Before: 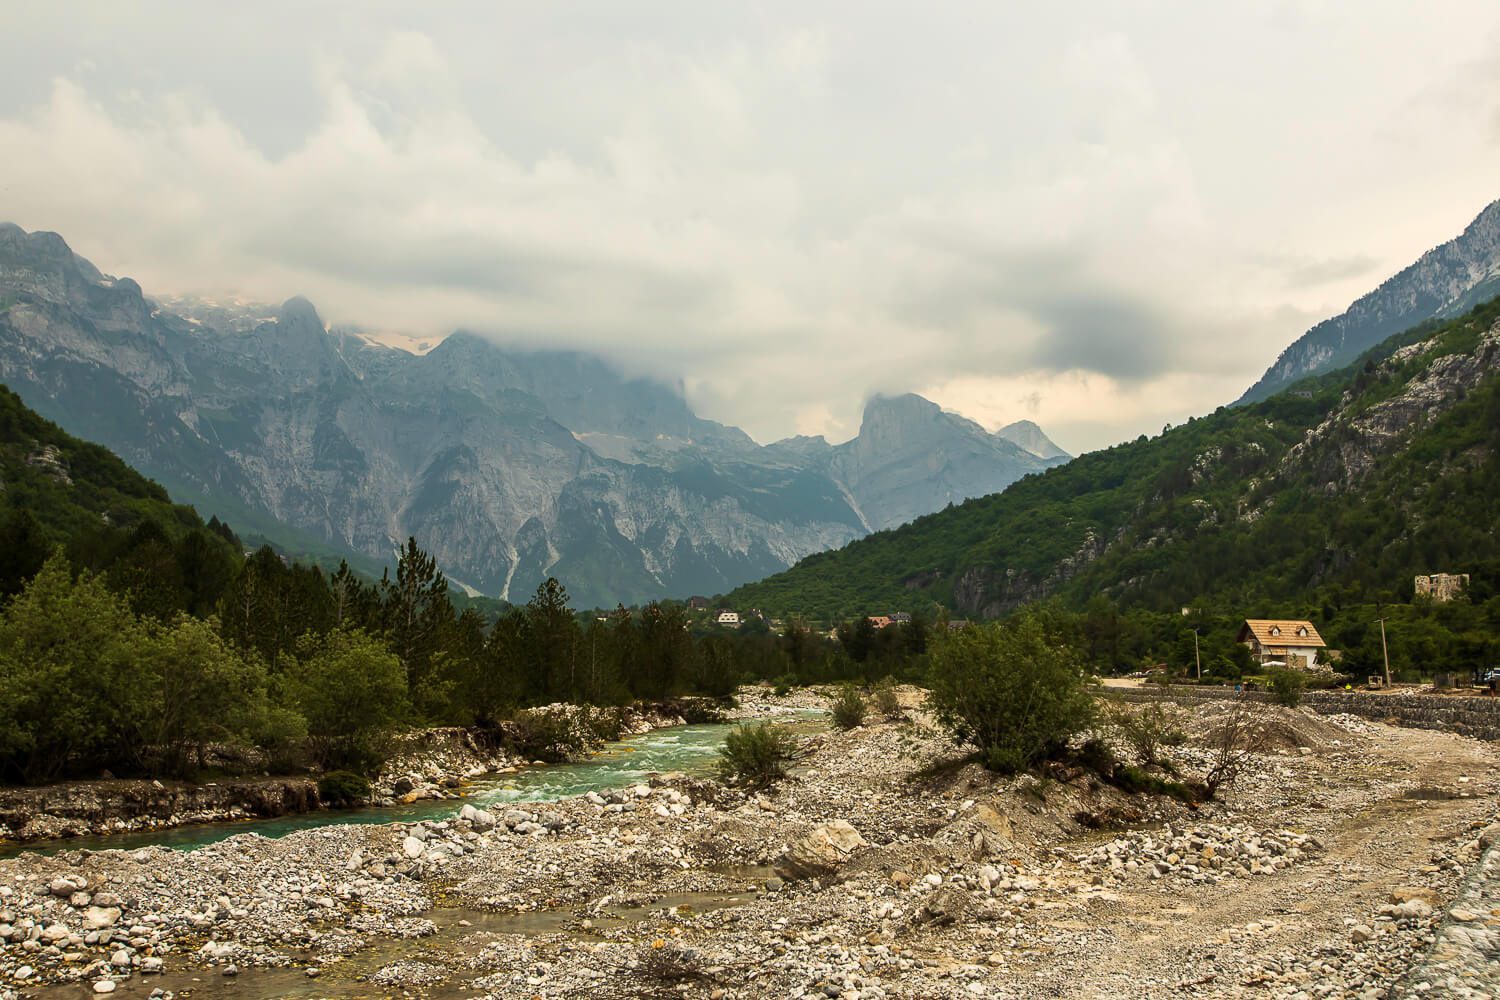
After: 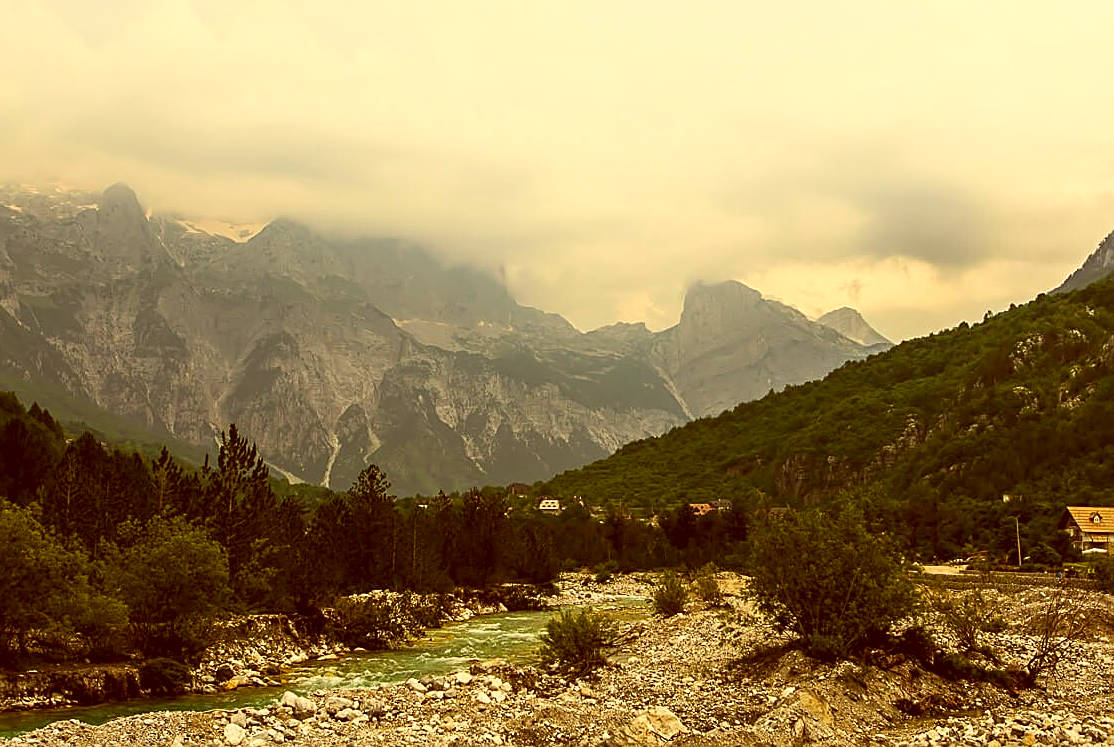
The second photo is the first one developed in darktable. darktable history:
crop and rotate: left 11.997%, top 11.376%, right 13.68%, bottom 13.889%
sharpen: on, module defaults
shadows and highlights: shadows -39.8, highlights 63.01, soften with gaussian
local contrast: highlights 102%, shadows 102%, detail 119%, midtone range 0.2
color correction: highlights a* 1.25, highlights b* 24.73, shadows a* 16.27, shadows b* 24.66
